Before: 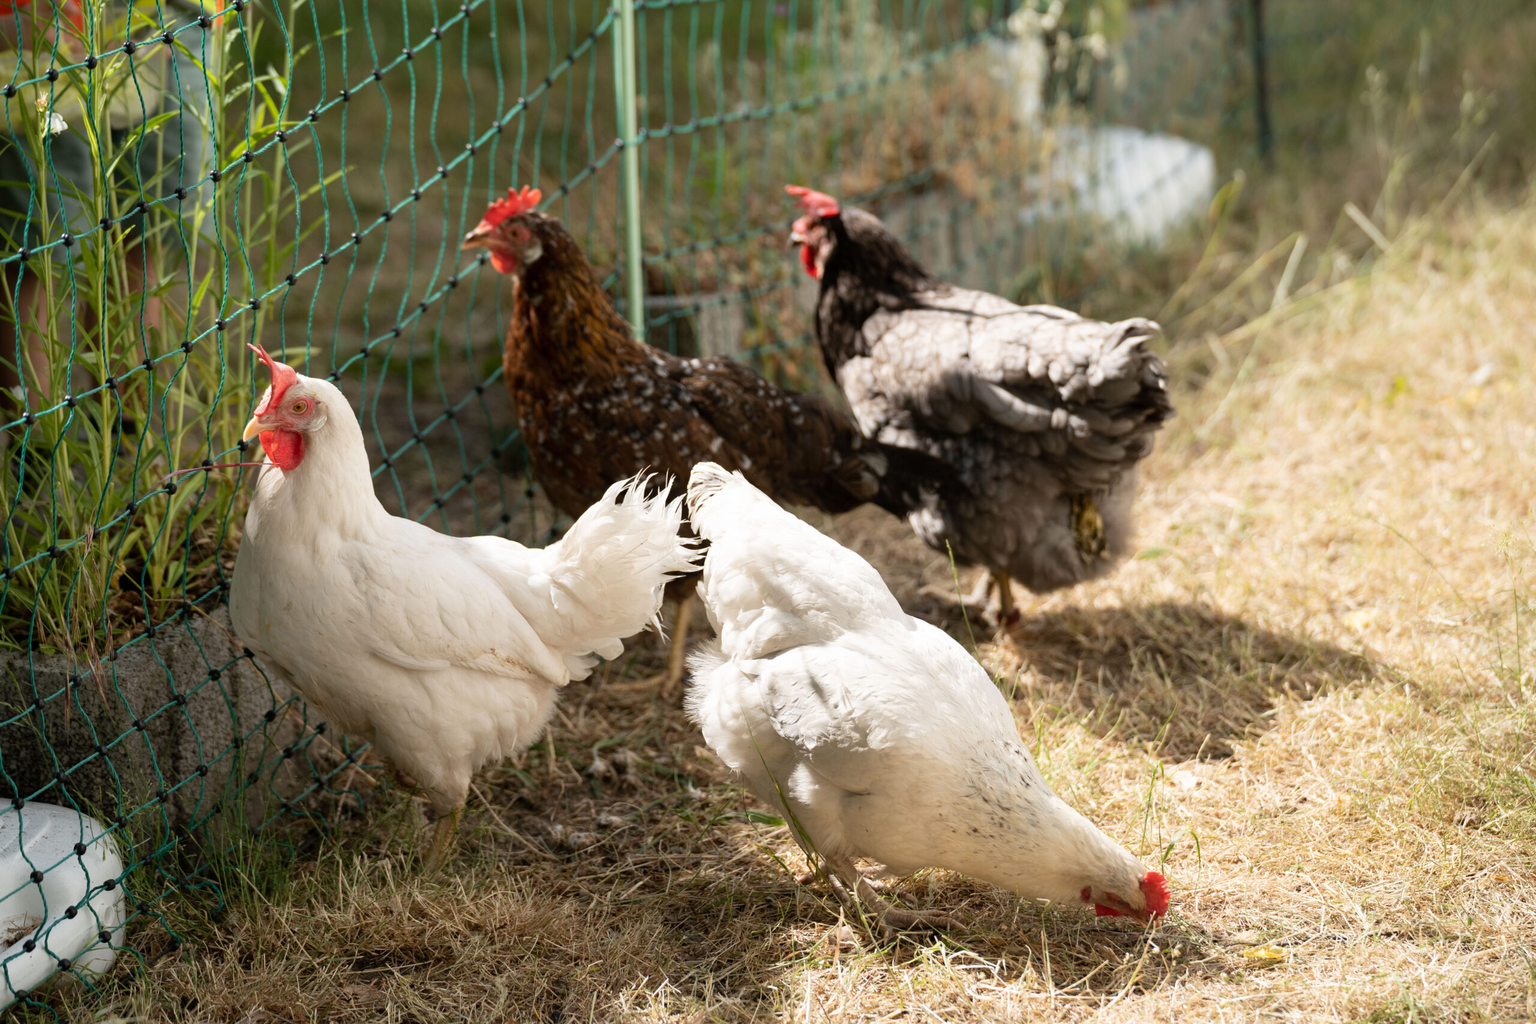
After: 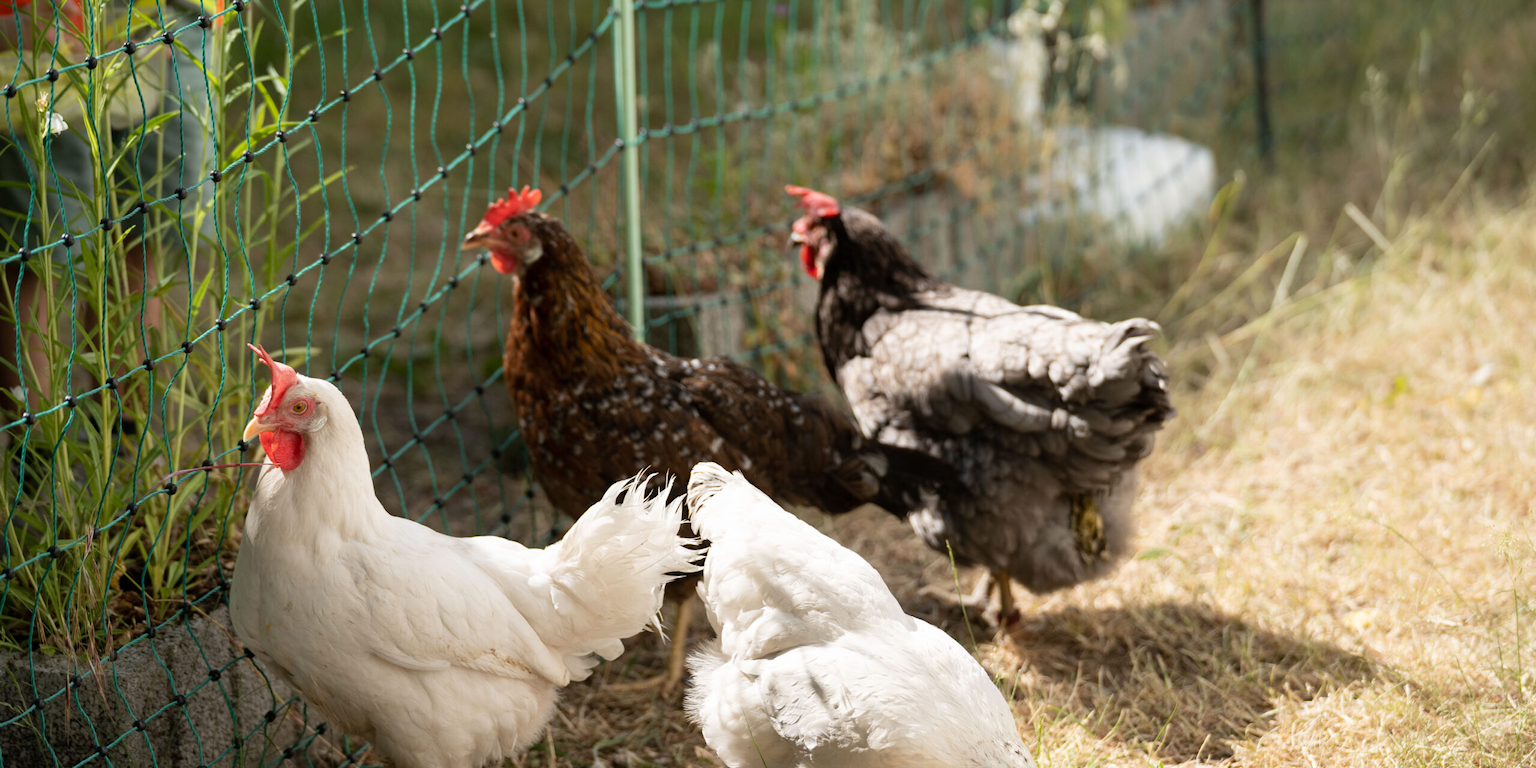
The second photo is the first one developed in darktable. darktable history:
crop: bottom 24.987%
